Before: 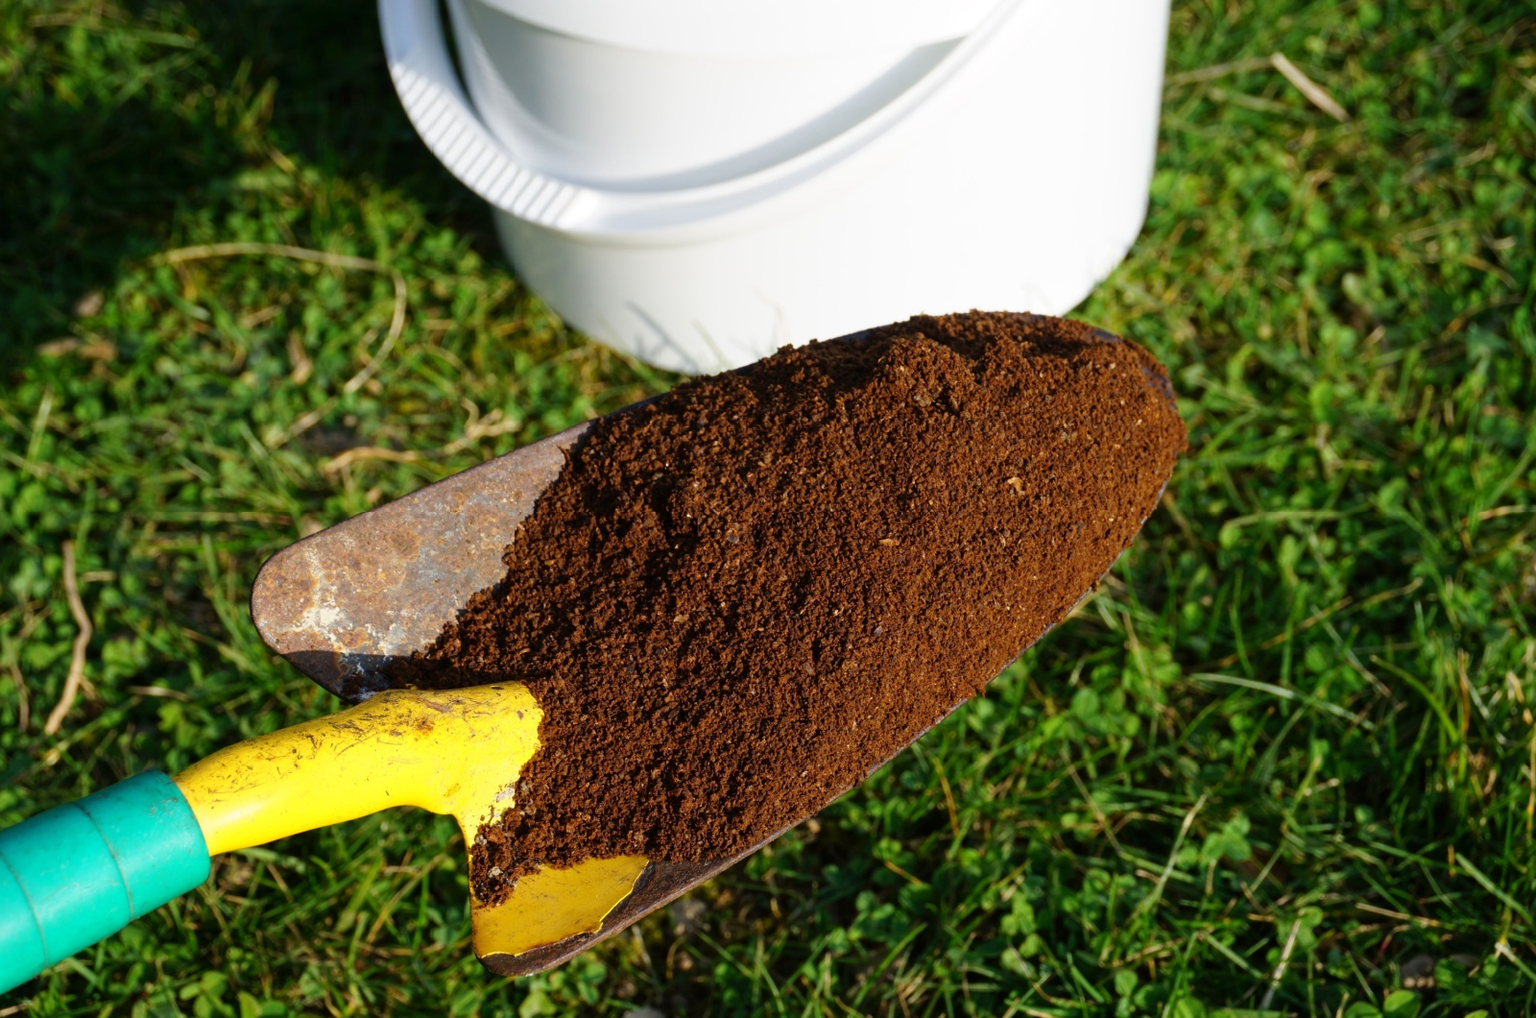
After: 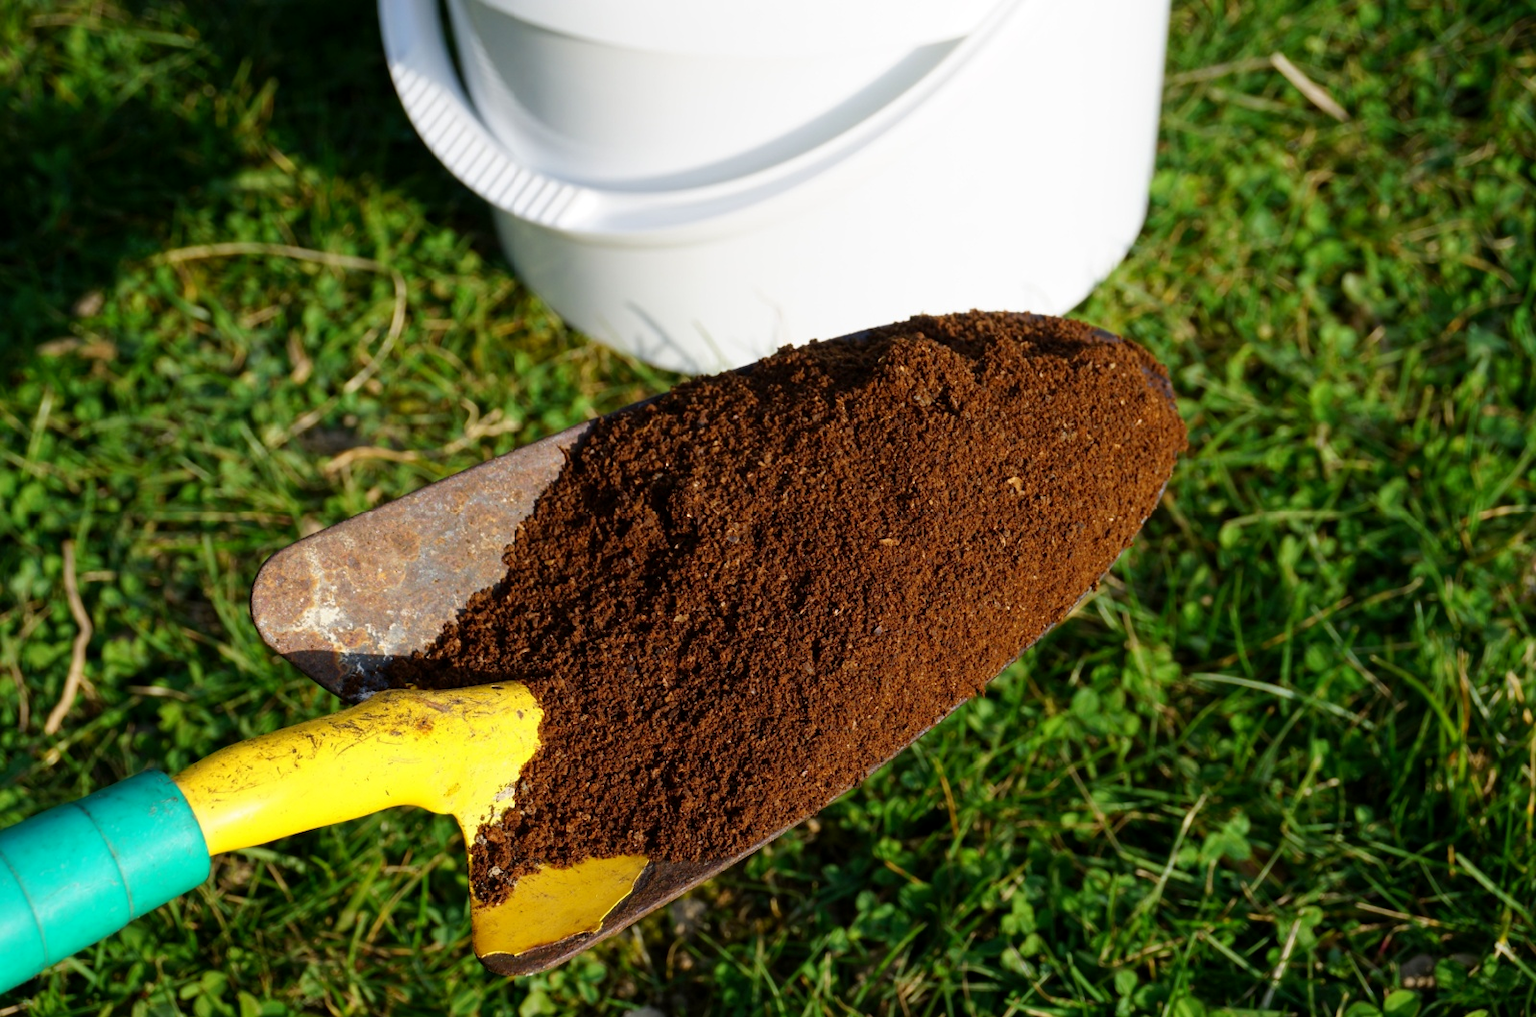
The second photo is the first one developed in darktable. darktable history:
exposure: black level correction 0.002, compensate exposure bias true, compensate highlight preservation false
